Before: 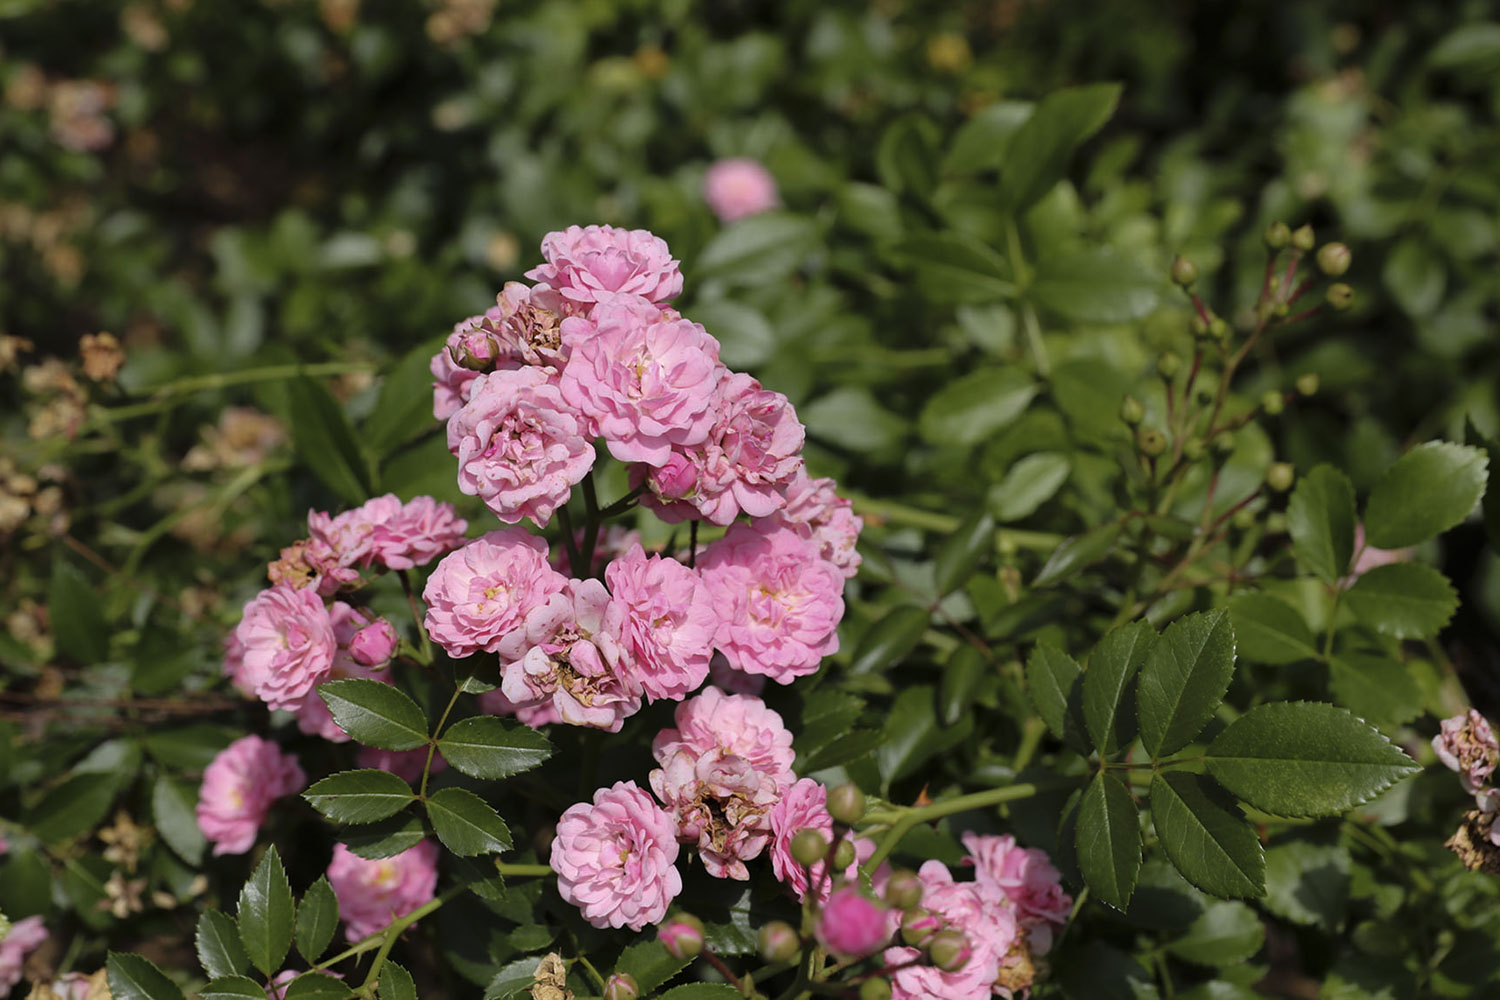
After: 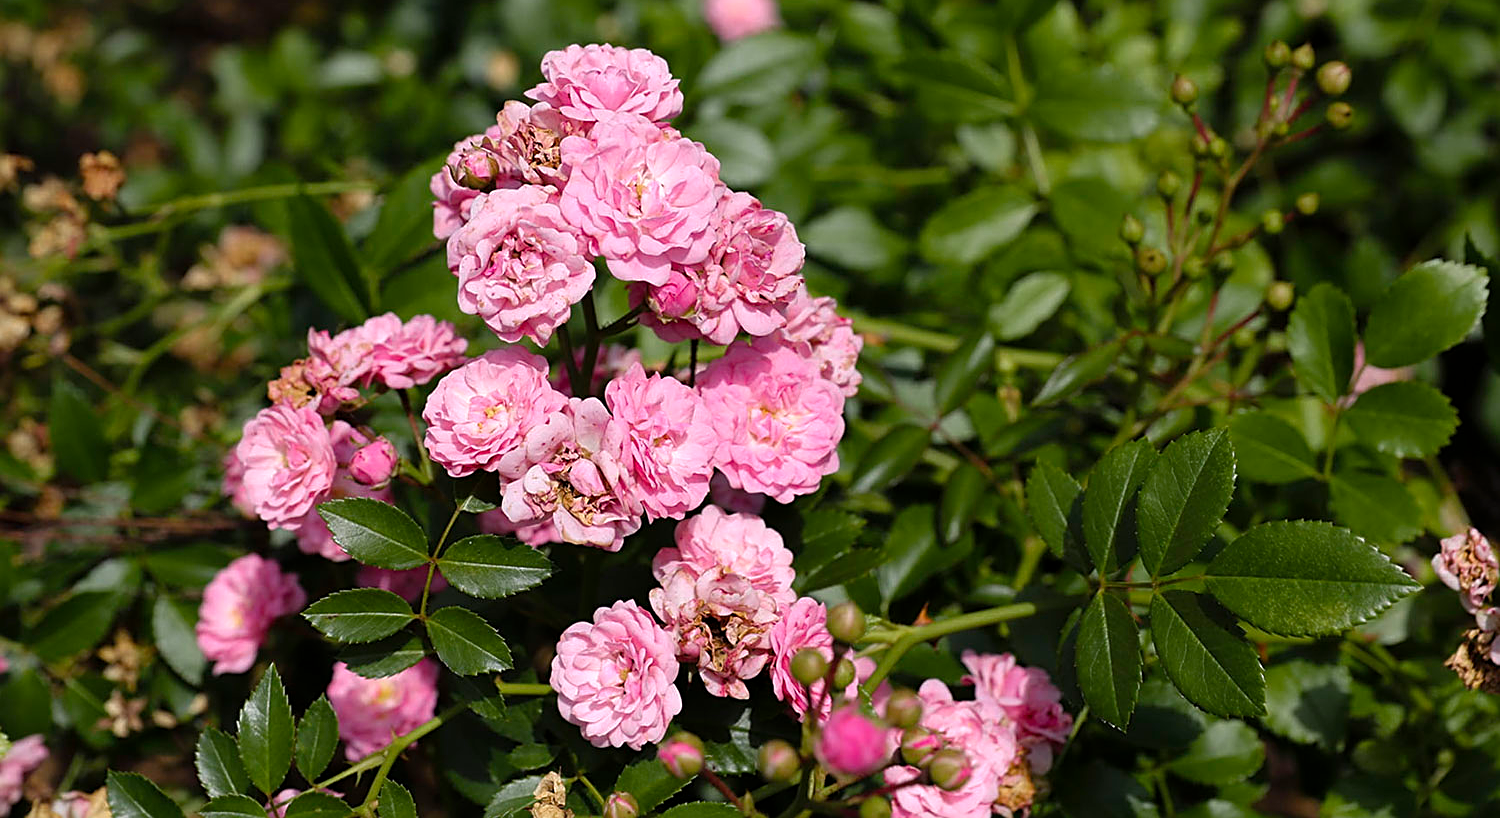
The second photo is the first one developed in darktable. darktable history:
crop and rotate: top 18.134%
sharpen: on, module defaults
color balance rgb: shadows lift › chroma 2.93%, shadows lift › hue 277.96°, linear chroma grading › global chroma 9.062%, perceptual saturation grading › global saturation 0.416%, perceptual saturation grading › highlights -19.712%, perceptual saturation grading › shadows 19.991%, perceptual brilliance grading › highlights 9.284%, perceptual brilliance grading › mid-tones 5.651%
